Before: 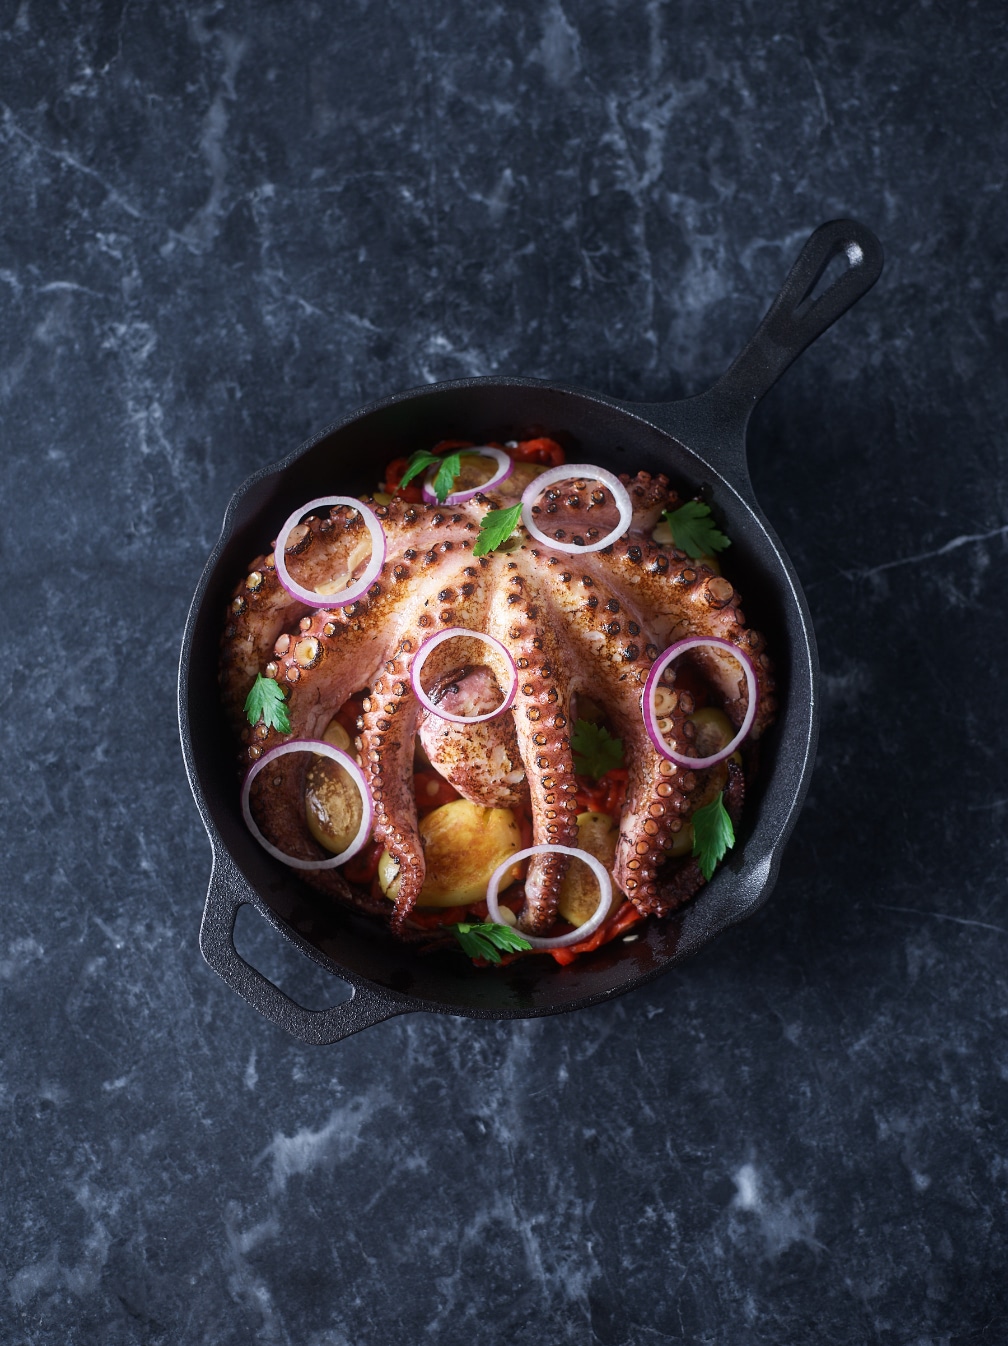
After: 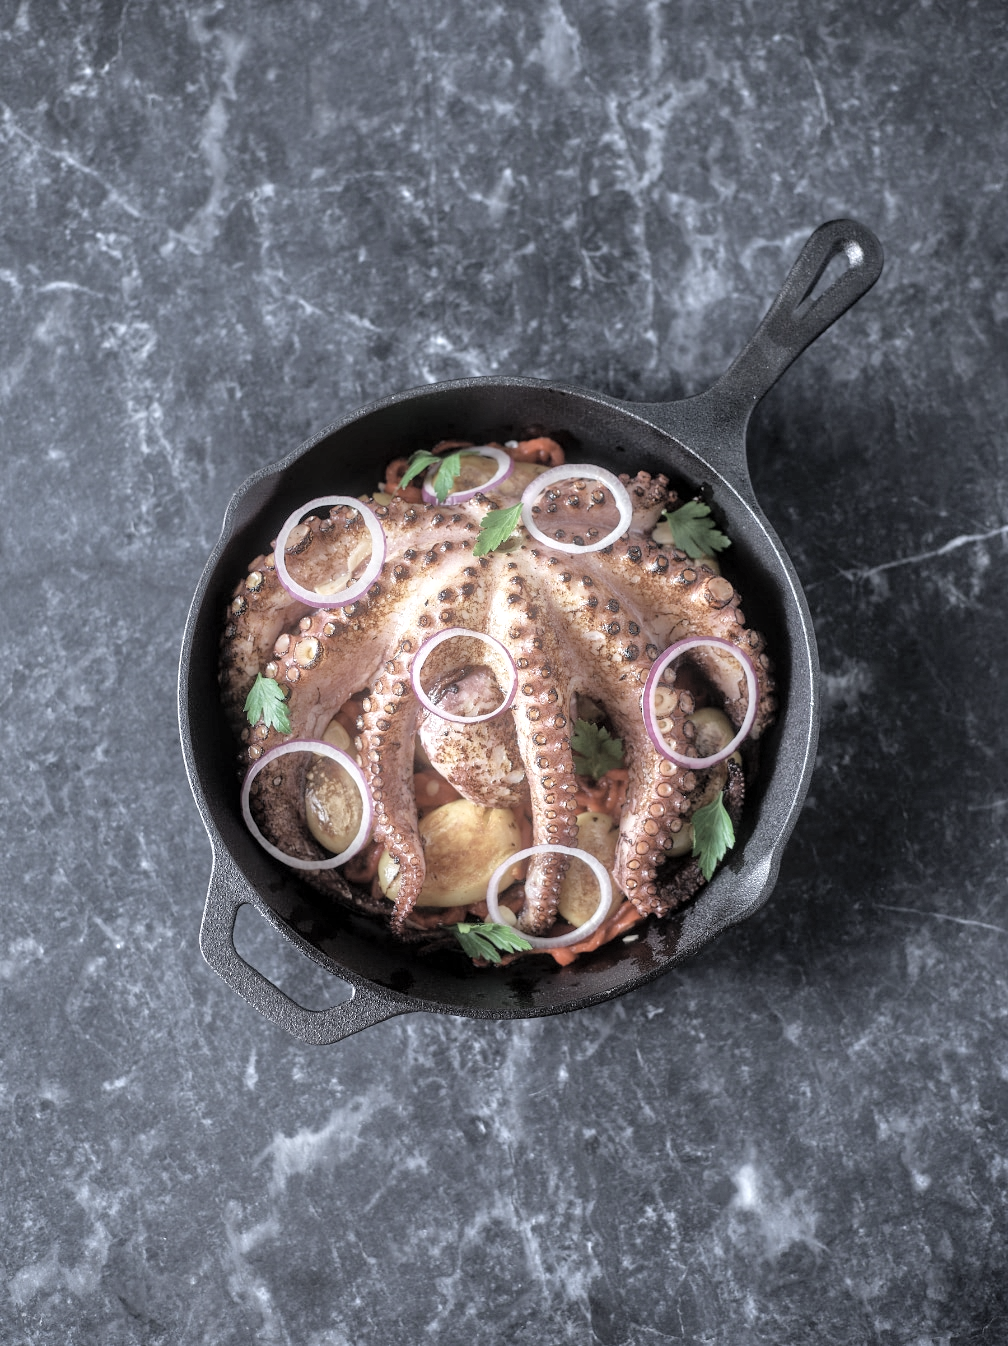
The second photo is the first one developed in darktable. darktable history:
contrast brightness saturation: brightness 0.187, saturation -0.503
tone equalizer: -7 EV 0.147 EV, -6 EV 0.617 EV, -5 EV 1.13 EV, -4 EV 1.36 EV, -3 EV 1.14 EV, -2 EV 0.6 EV, -1 EV 0.157 EV
local contrast: detail 130%
